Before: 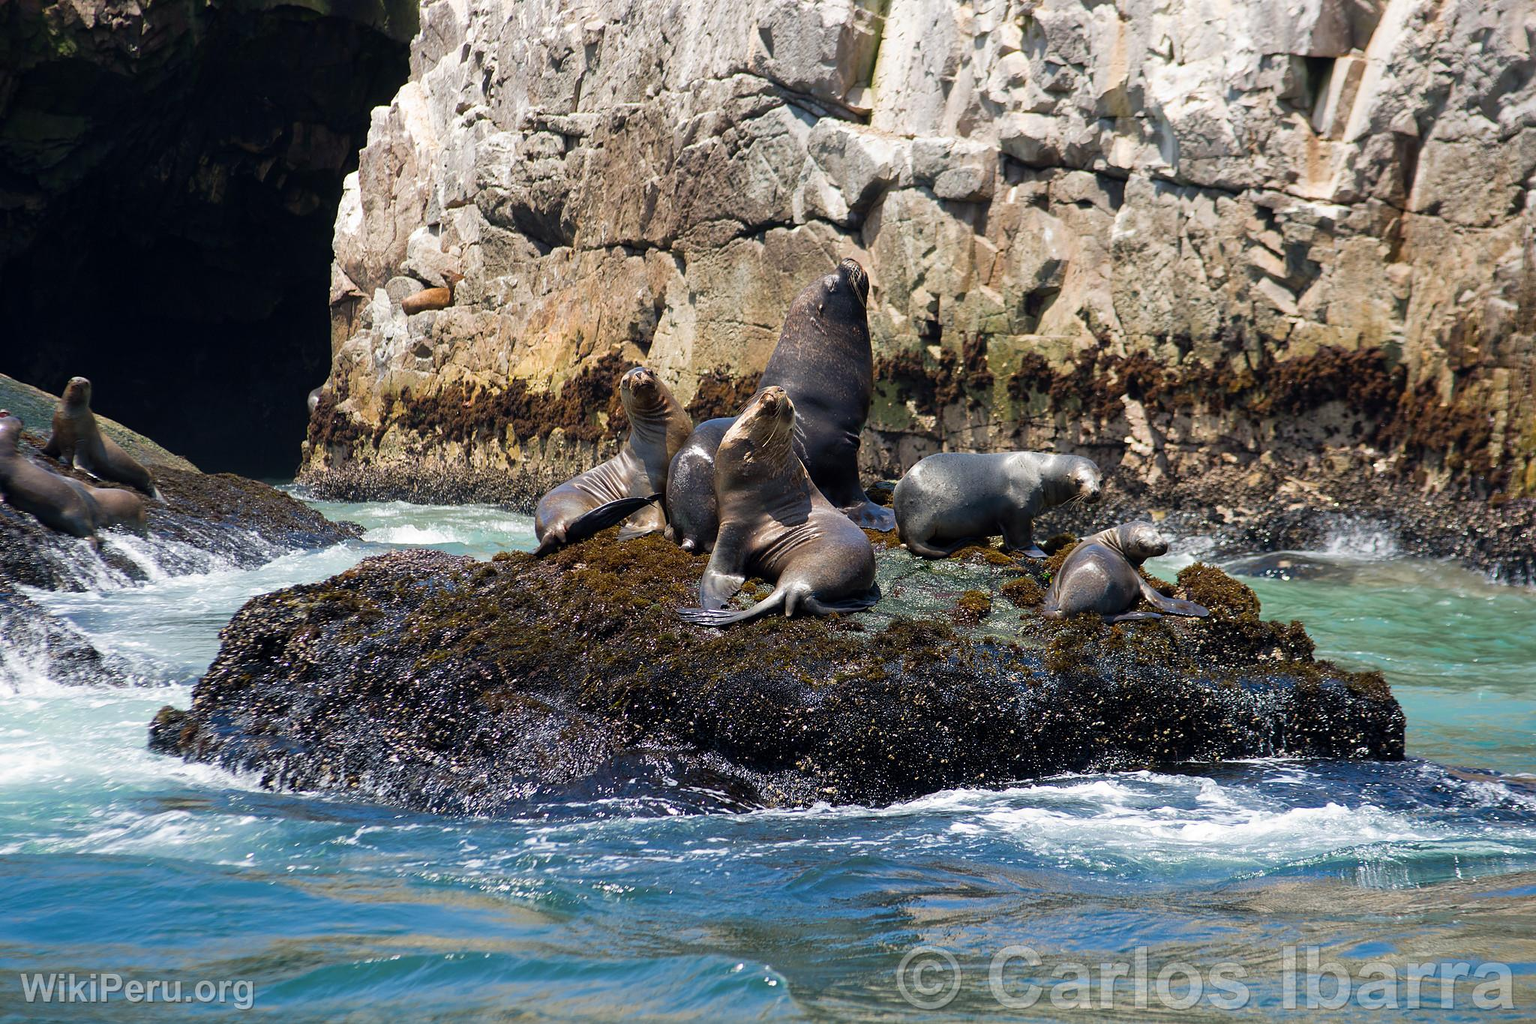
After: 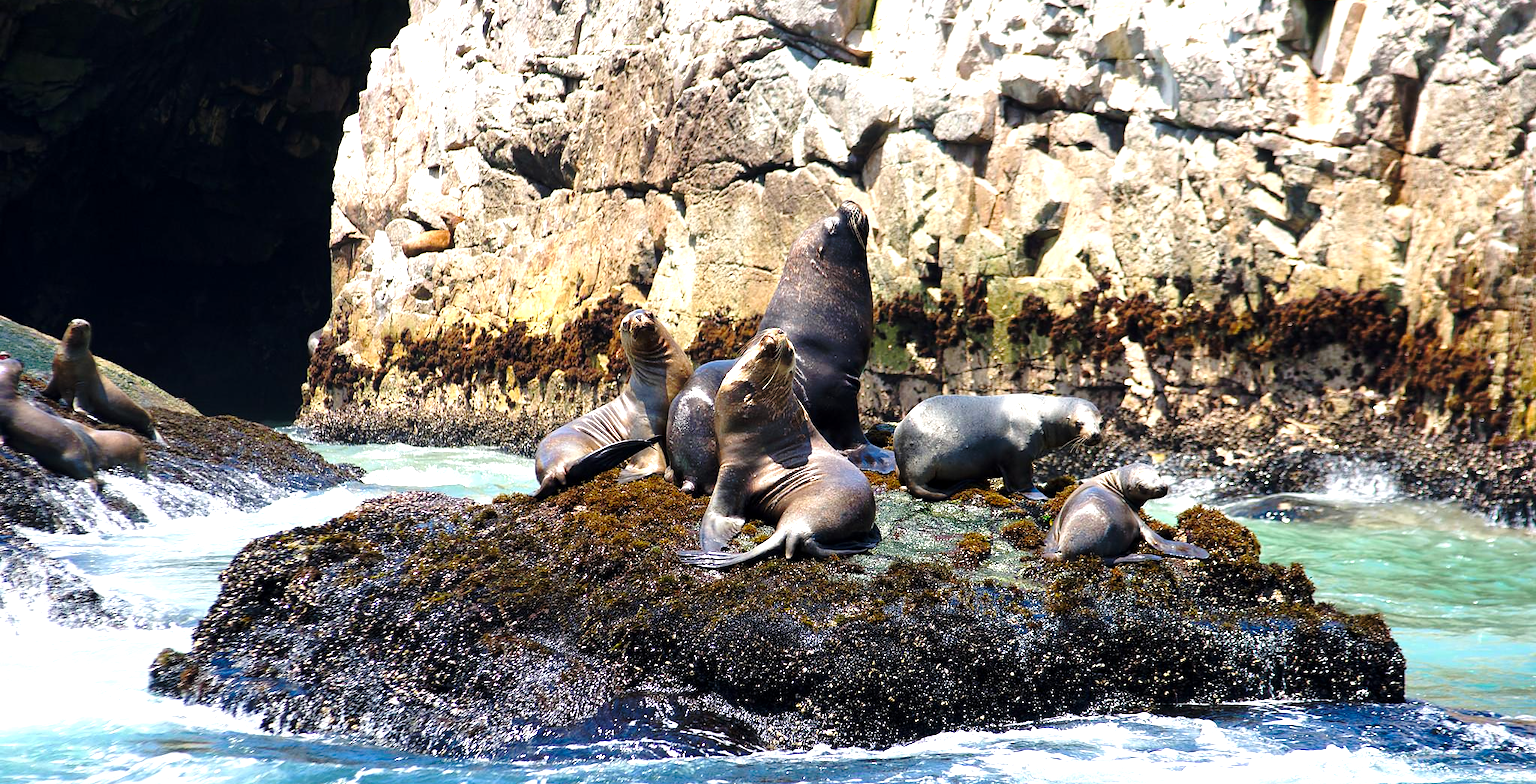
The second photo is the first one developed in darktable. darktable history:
crop: top 5.667%, bottom 17.637%
base curve: curves: ch0 [(0, 0) (0.073, 0.04) (0.157, 0.139) (0.492, 0.492) (0.758, 0.758) (1, 1)], preserve colors none
exposure: black level correction 0.001, exposure 1.05 EV, compensate exposure bias true, compensate highlight preservation false
